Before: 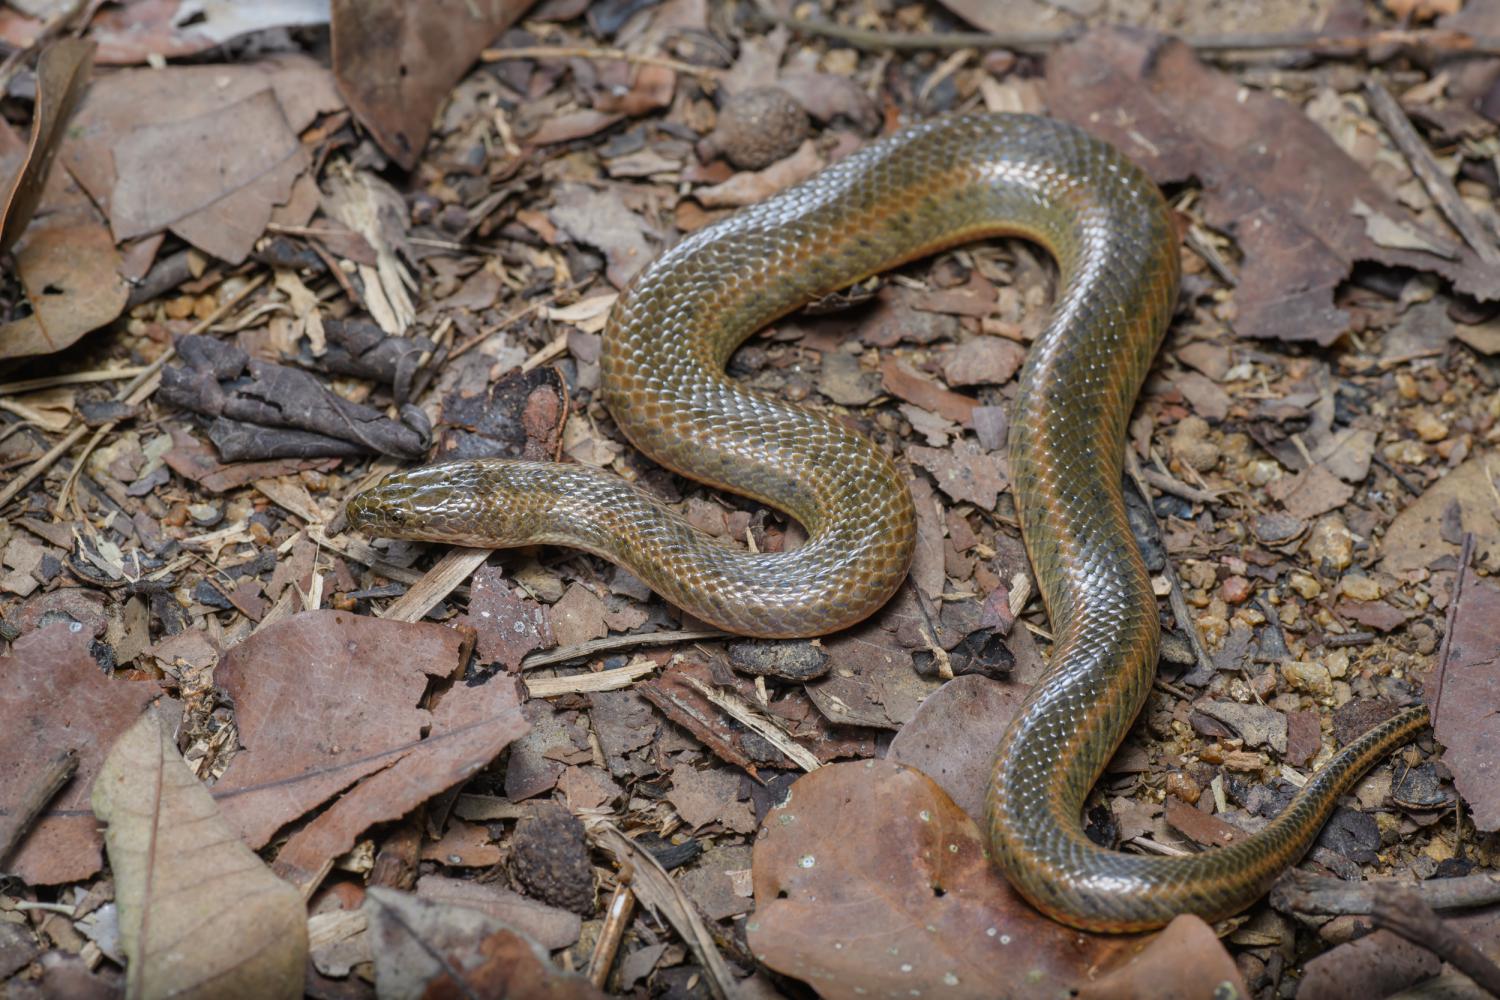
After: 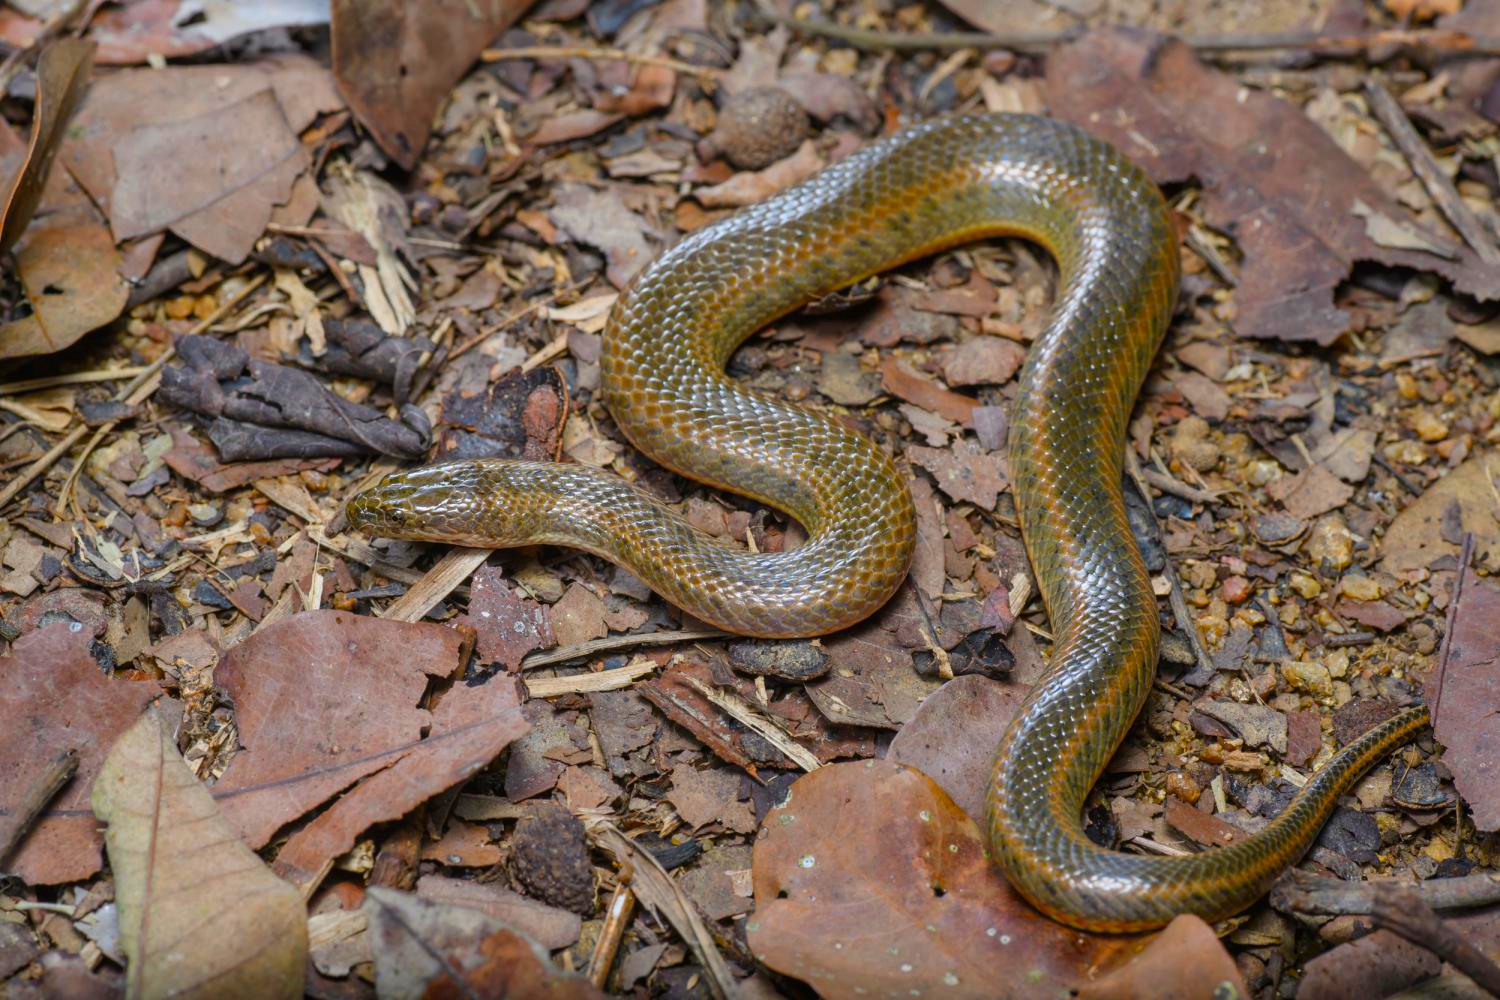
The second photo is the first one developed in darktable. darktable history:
contrast brightness saturation: contrast 0.04, saturation 0.16
color balance rgb: perceptual saturation grading › global saturation 20%, global vibrance 20%
tone equalizer: on, module defaults
